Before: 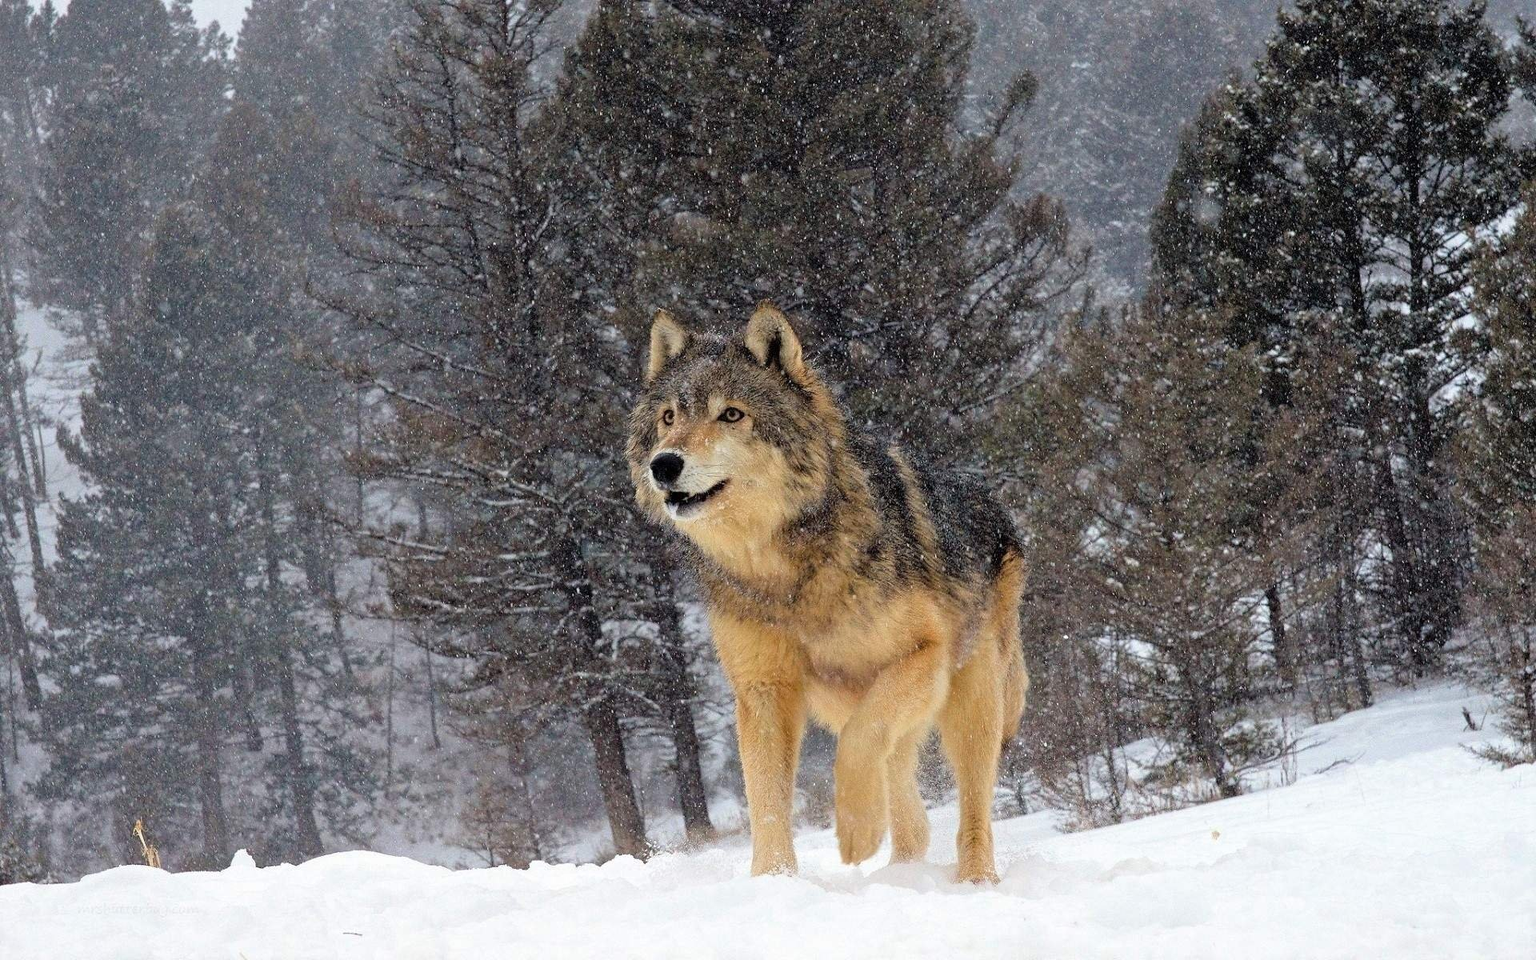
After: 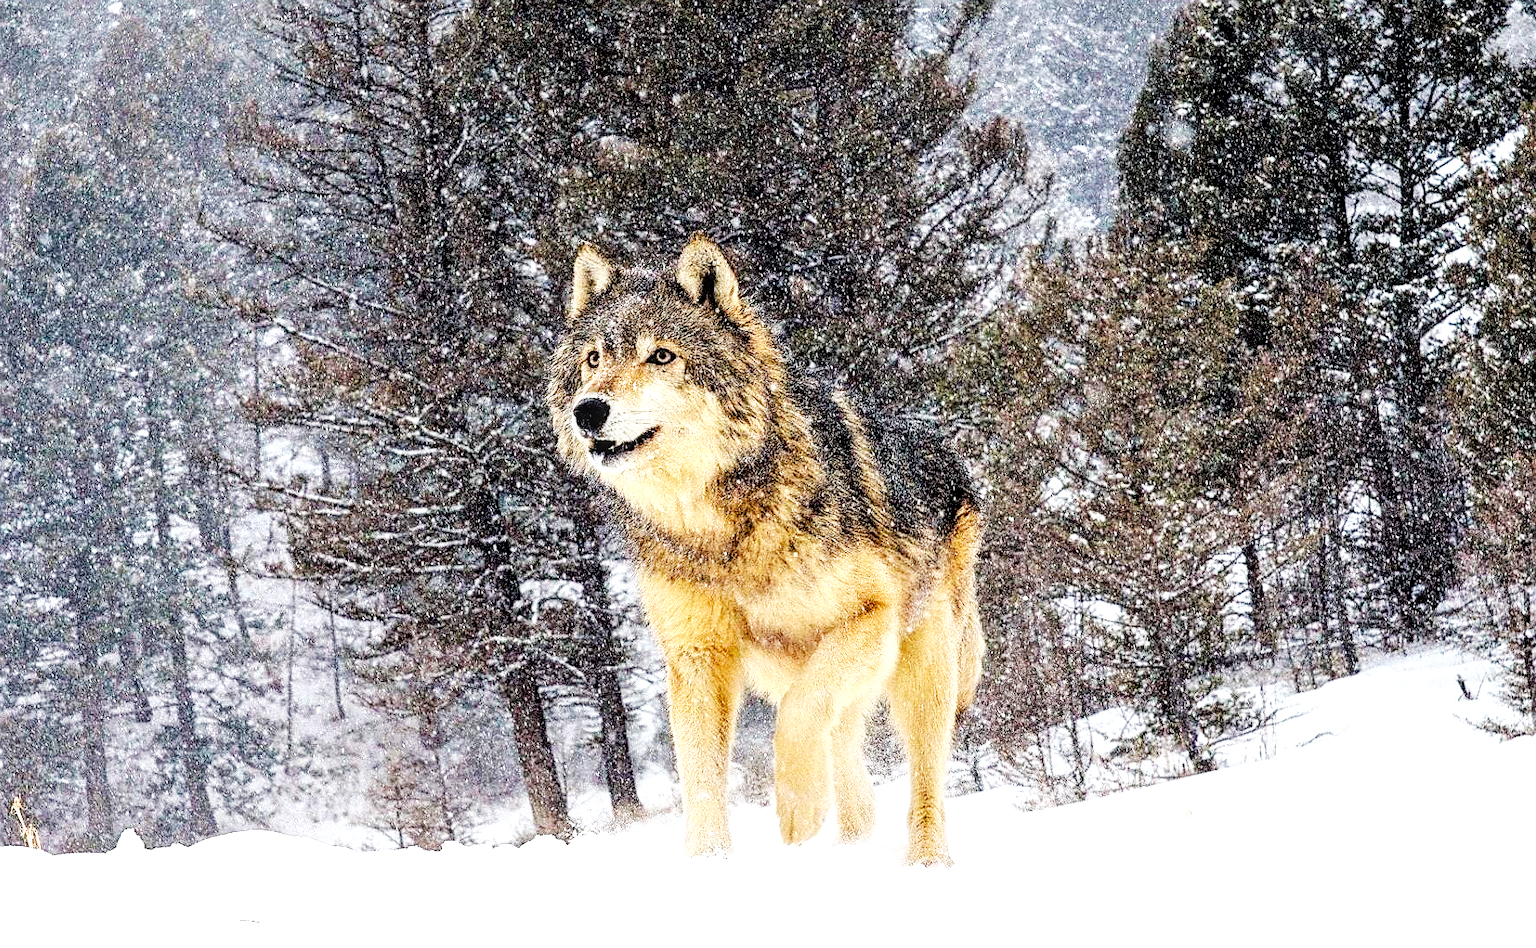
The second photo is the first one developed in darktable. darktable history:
sharpen: on, module defaults
crop and rotate: left 8.05%, top 9.158%
local contrast: detail 150%
base curve: curves: ch0 [(0, 0) (0.007, 0.004) (0.027, 0.03) (0.046, 0.07) (0.207, 0.54) (0.442, 0.872) (0.673, 0.972) (1, 1)], preserve colors none
